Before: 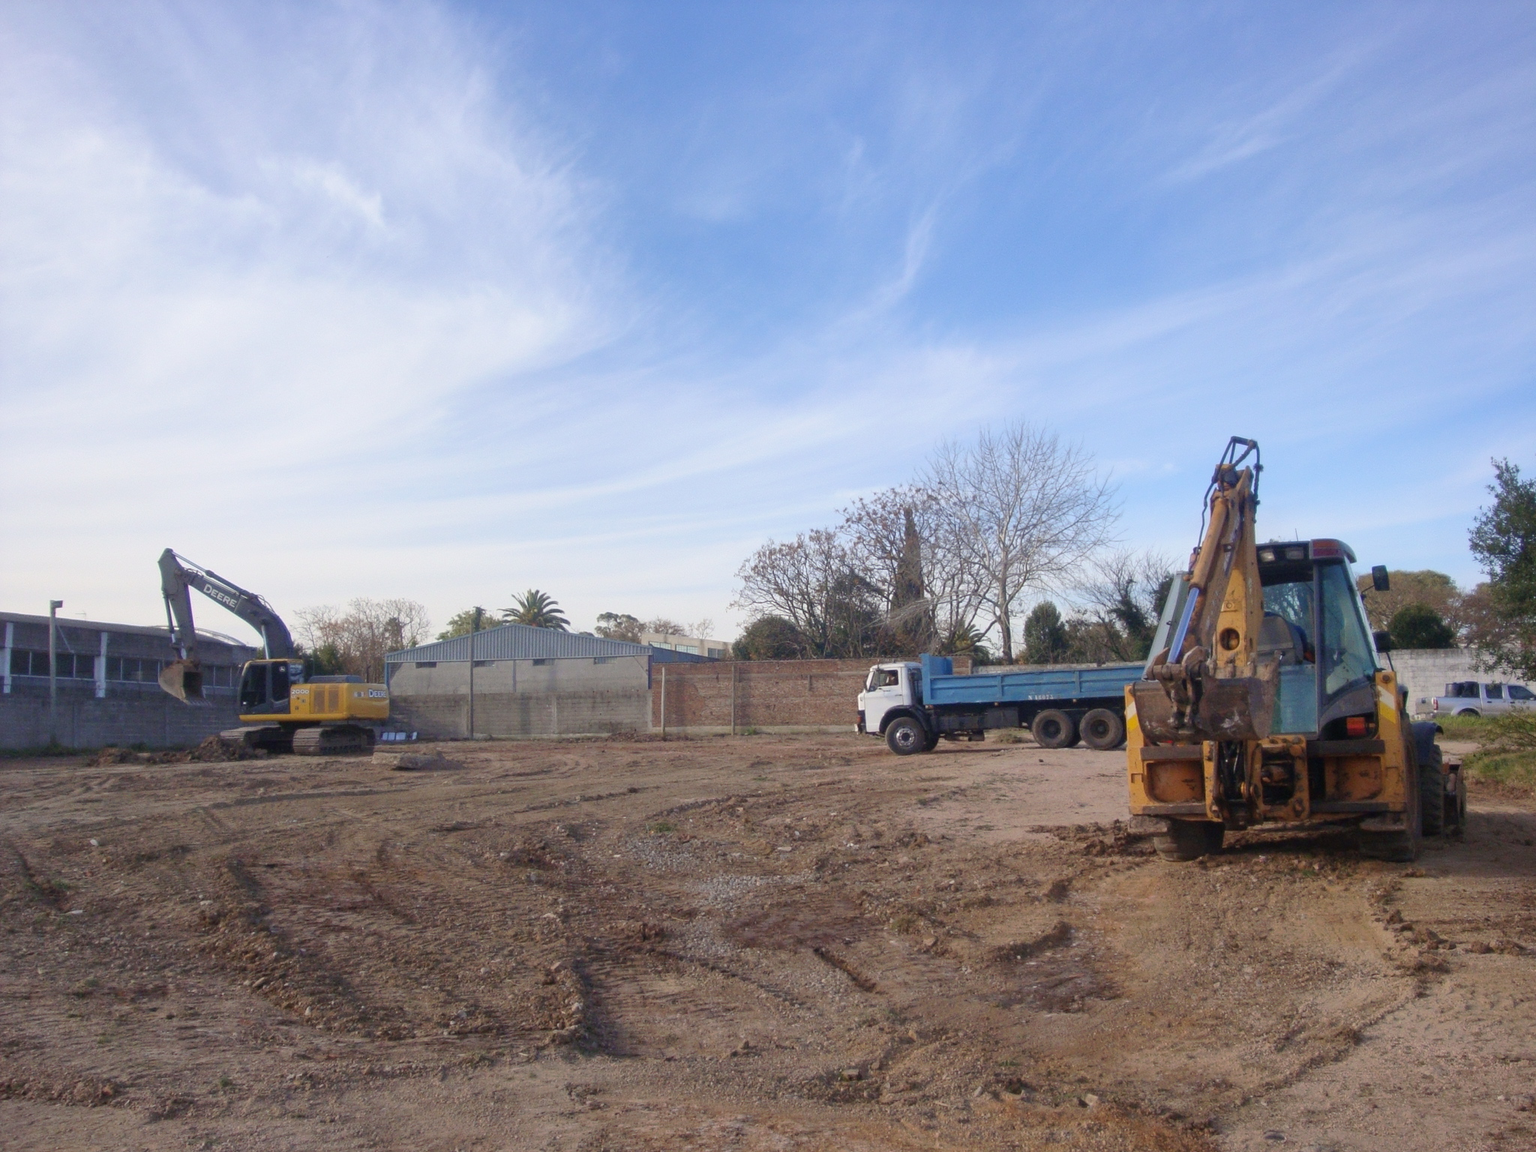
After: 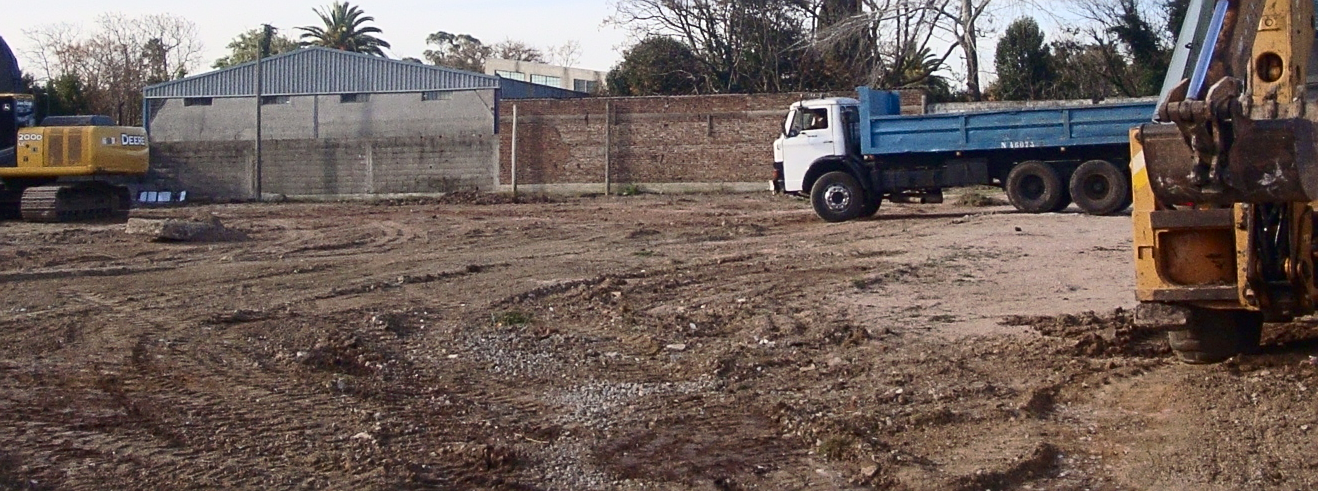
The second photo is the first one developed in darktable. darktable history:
sharpen: on, module defaults
contrast brightness saturation: contrast 0.28
crop: left 18.091%, top 51.13%, right 17.525%, bottom 16.85%
